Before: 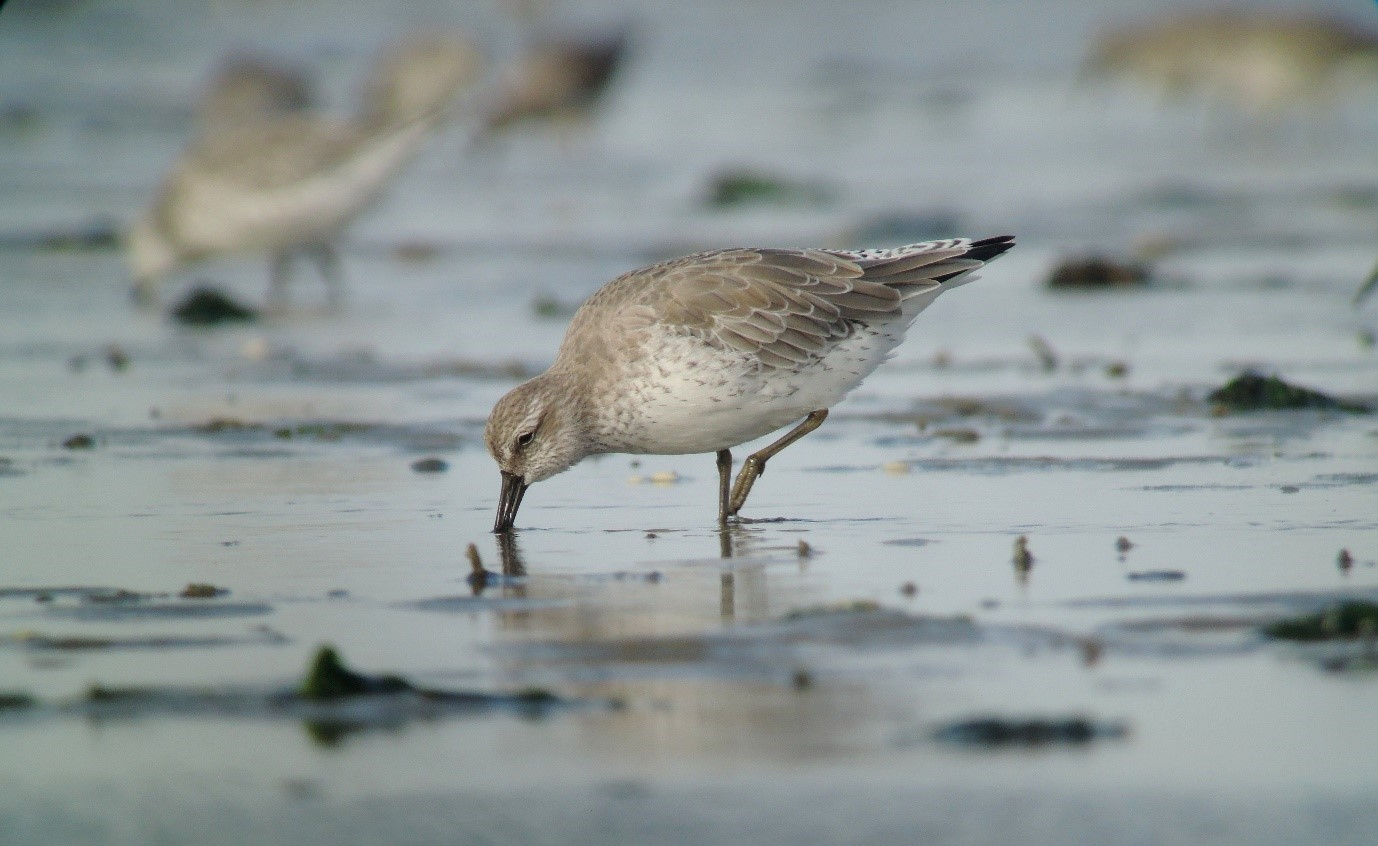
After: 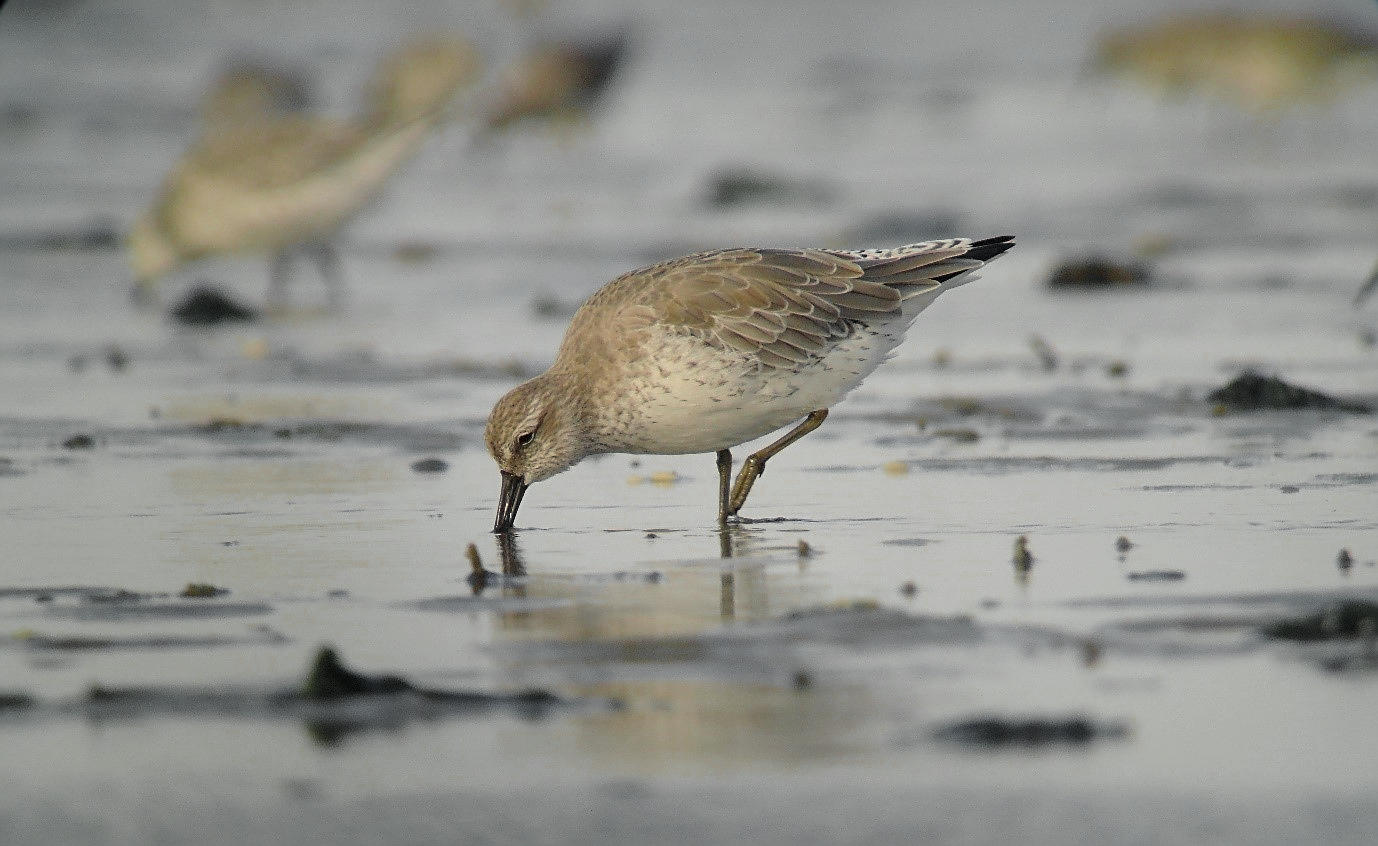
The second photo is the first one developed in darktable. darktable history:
color balance rgb: shadows lift › chroma 1.032%, shadows lift › hue 241.81°, highlights gain › chroma 2.986%, highlights gain › hue 78.29°, perceptual saturation grading › global saturation 25.064%
sharpen: on, module defaults
color zones: curves: ch0 [(0.004, 0.388) (0.125, 0.392) (0.25, 0.404) (0.375, 0.5) (0.5, 0.5) (0.625, 0.5) (0.75, 0.5) (0.875, 0.5)]; ch1 [(0, 0.5) (0.125, 0.5) (0.25, 0.5) (0.375, 0.124) (0.524, 0.124) (0.645, 0.128) (0.789, 0.132) (0.914, 0.096) (0.998, 0.068)]
